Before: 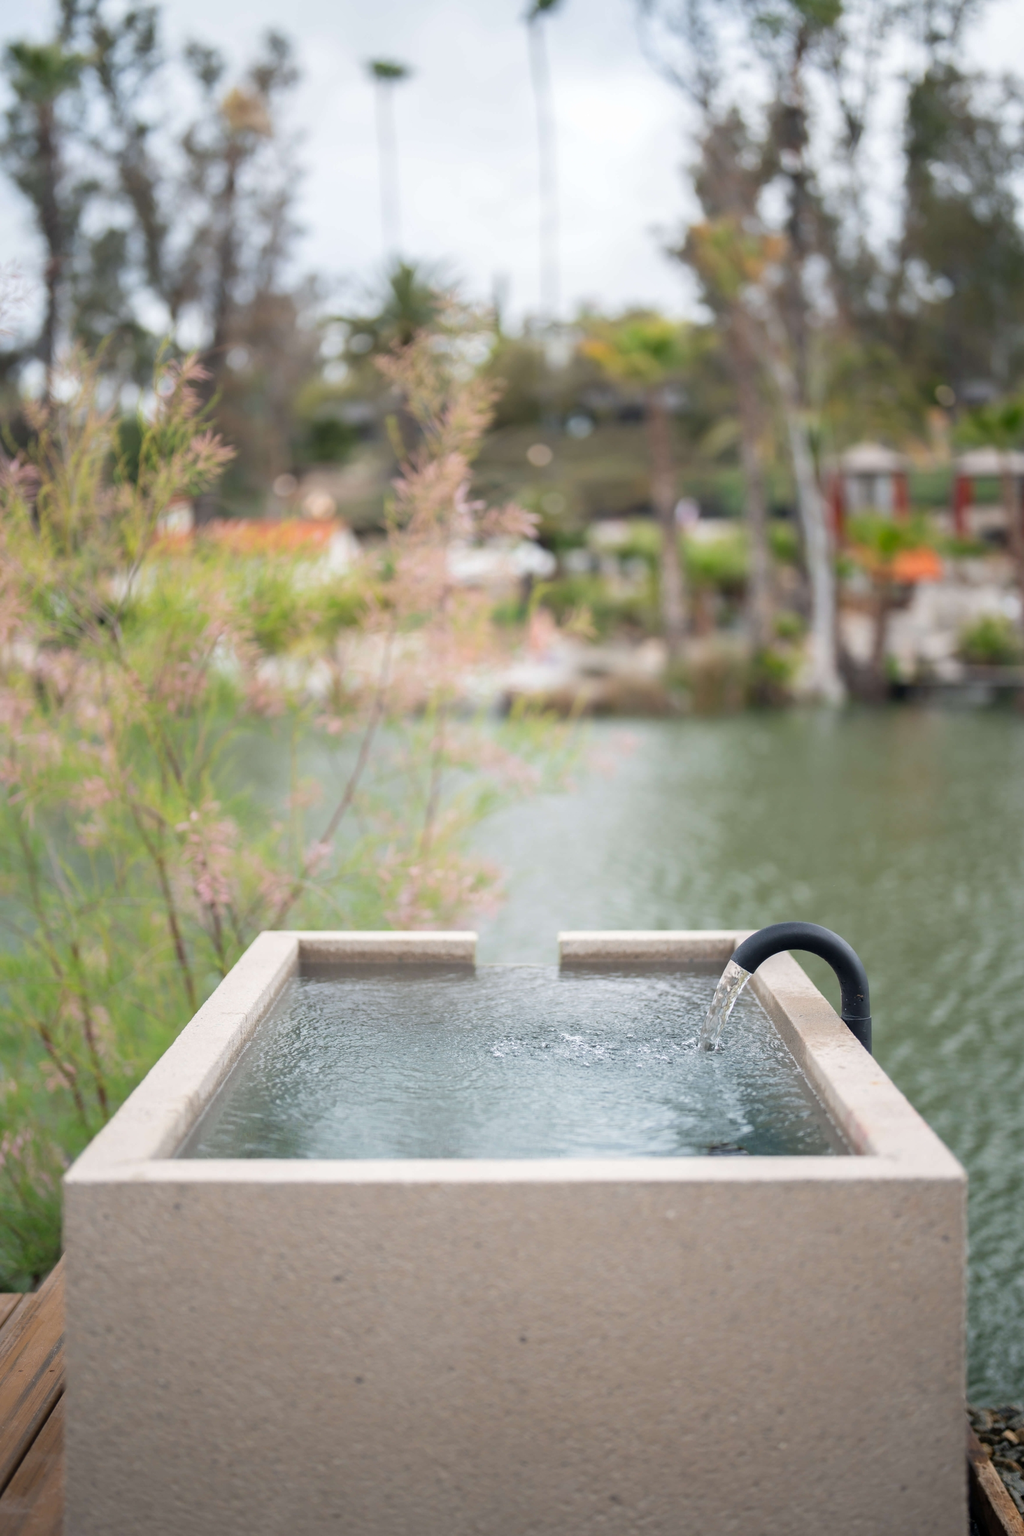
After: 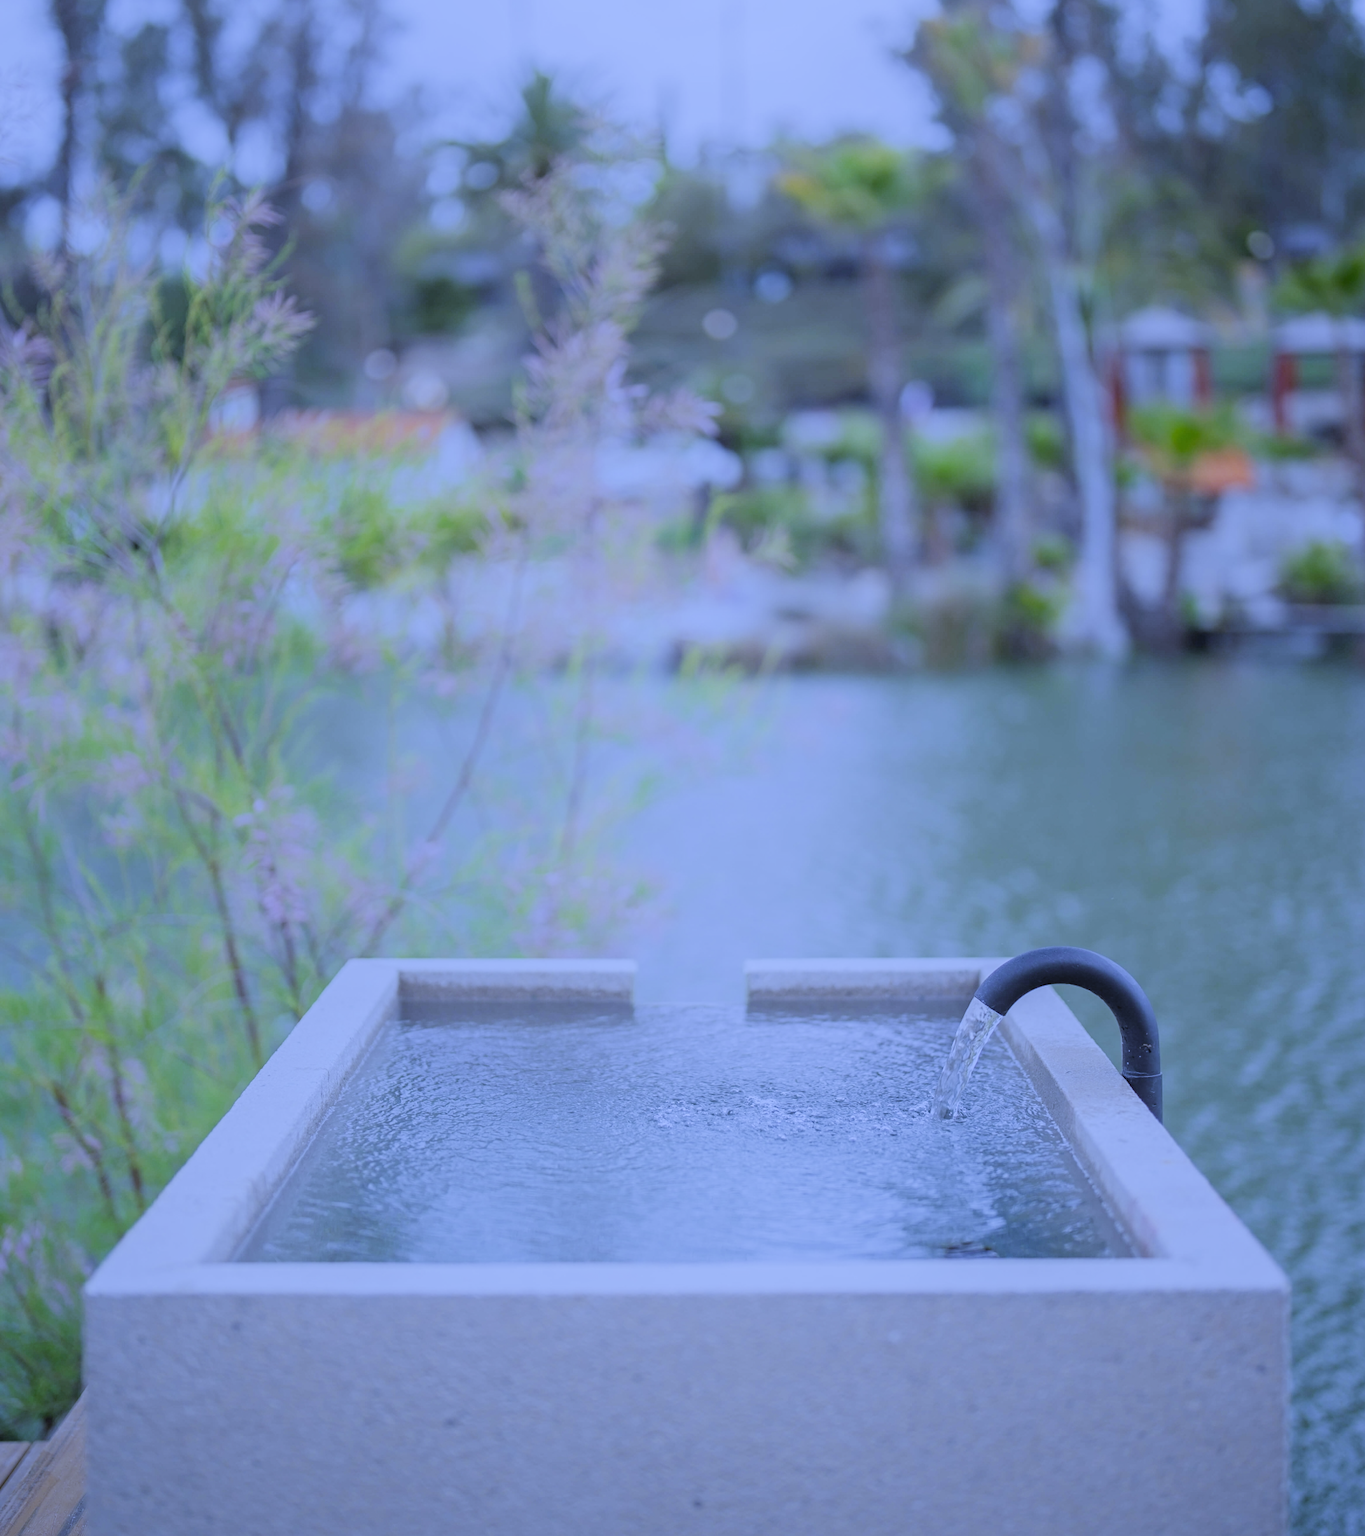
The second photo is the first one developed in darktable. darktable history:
contrast equalizer: y [[0.439, 0.44, 0.442, 0.457, 0.493, 0.498], [0.5 ×6], [0.5 ×6], [0 ×6], [0 ×6]]
local contrast: highlights 100%, shadows 100%, detail 120%, midtone range 0.2
white balance: red 0.766, blue 1.537
filmic rgb: black relative exposure -7.65 EV, white relative exposure 4.56 EV, hardness 3.61
crop: top 13.819%, bottom 11.169%
